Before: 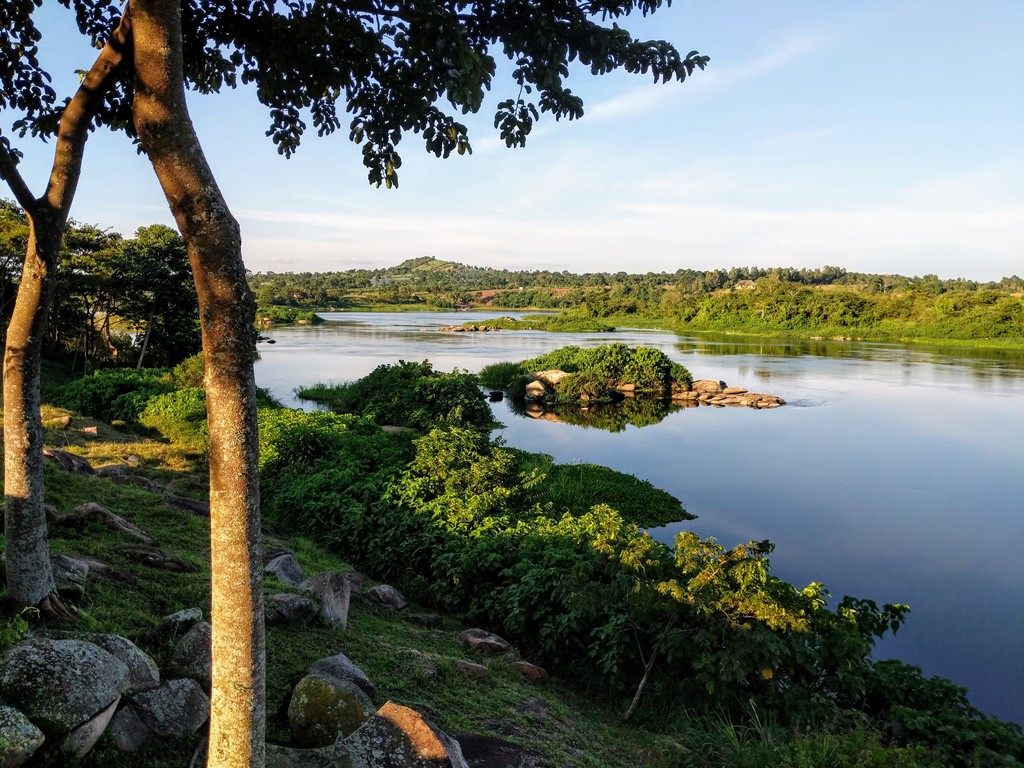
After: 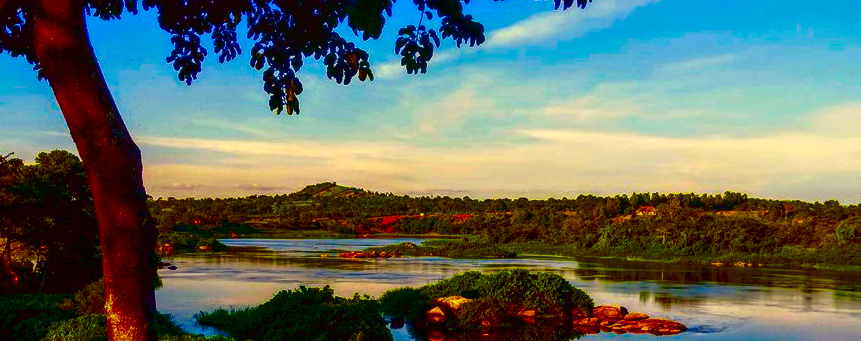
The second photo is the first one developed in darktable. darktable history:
crop and rotate: left 9.694%, top 9.674%, right 6.175%, bottom 45.882%
exposure: compensate exposure bias true, compensate highlight preservation false
color balance rgb: linear chroma grading › global chroma 33.009%, perceptual saturation grading › global saturation 98.729%
vignetting: fall-off start 100.88%, brightness -0.381, saturation 0.018, unbound false
local contrast: detail 130%
contrast brightness saturation: brightness -0.988, saturation 0.99
color correction: highlights a* -0.377, highlights b* 39.87, shadows a* 9.89, shadows b* -0.593
